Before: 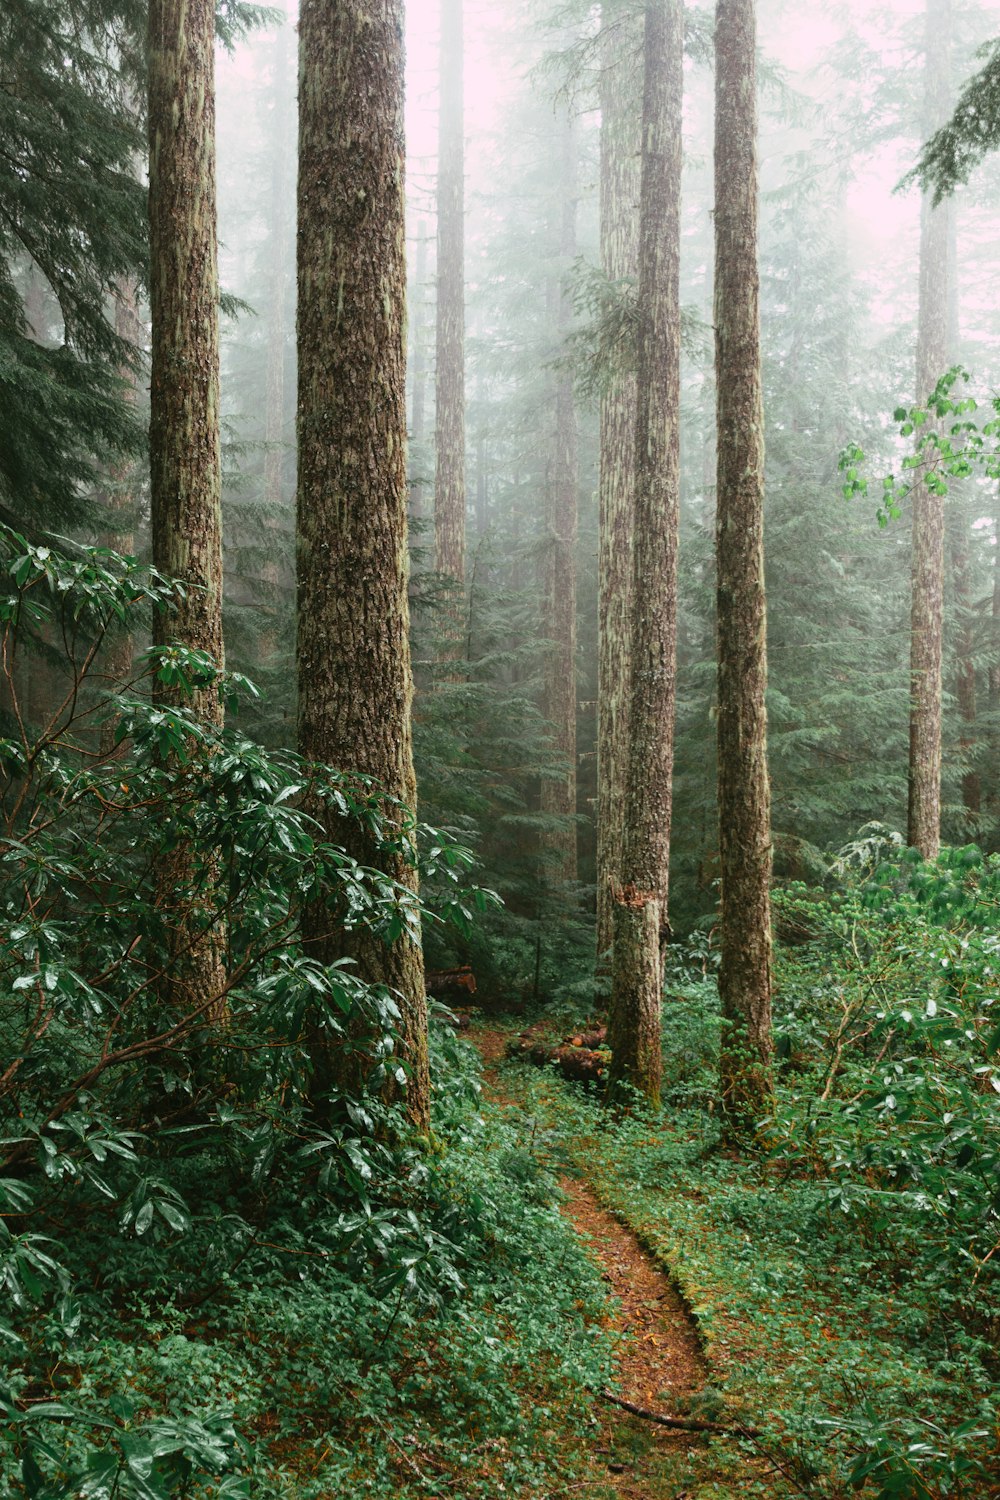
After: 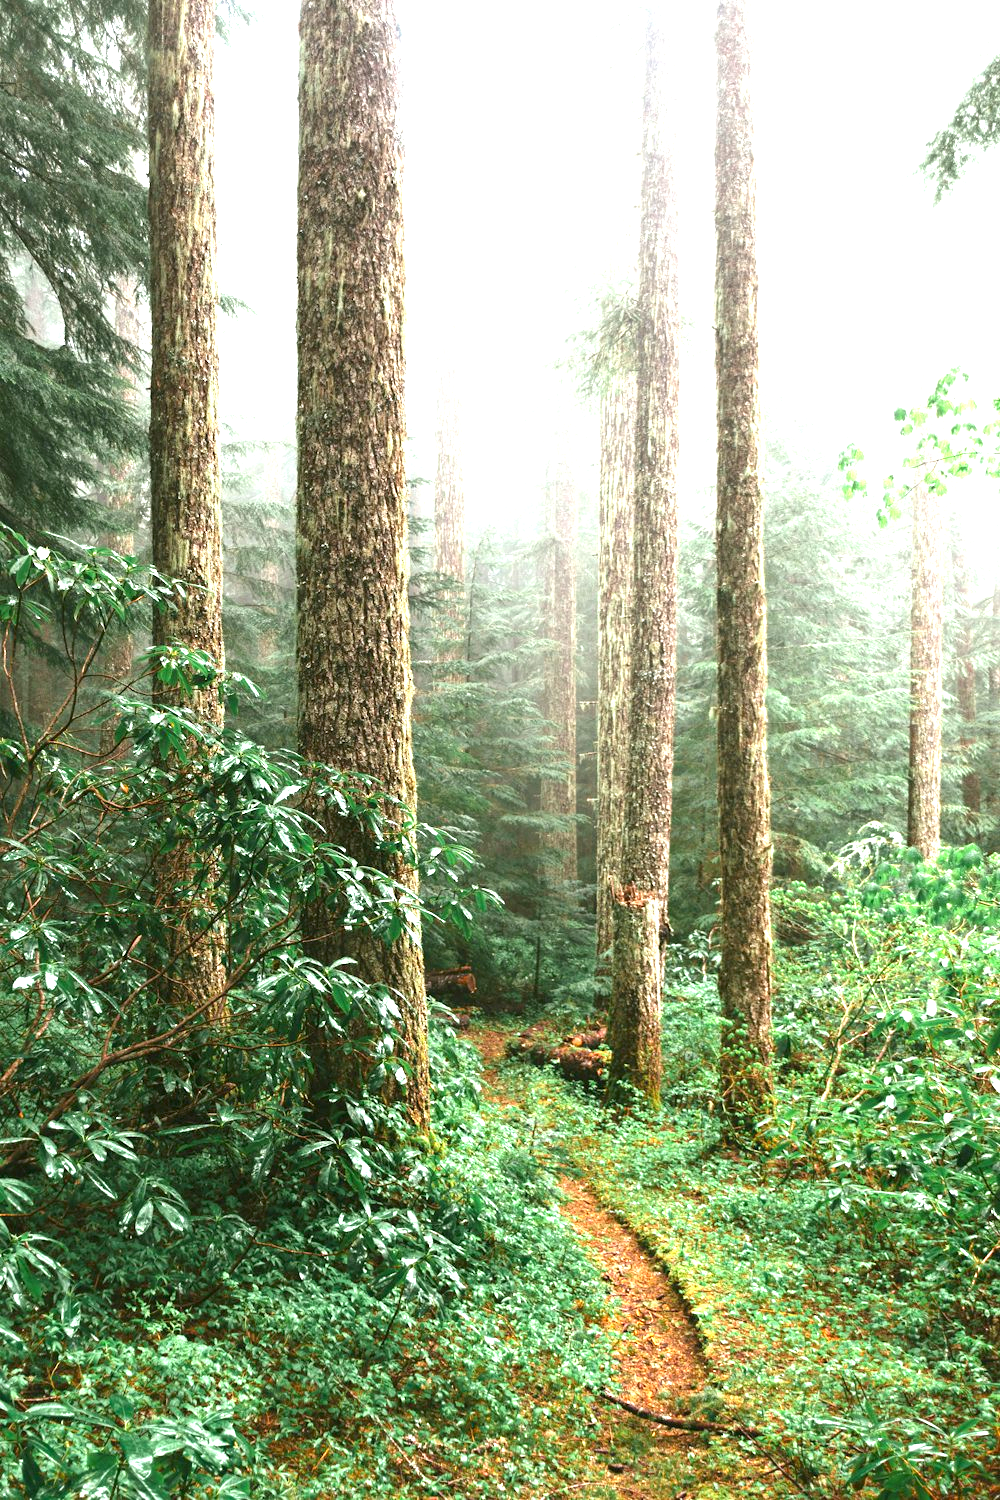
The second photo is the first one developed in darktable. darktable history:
exposure: black level correction 0.001, exposure 1.722 EV, compensate highlight preservation false
